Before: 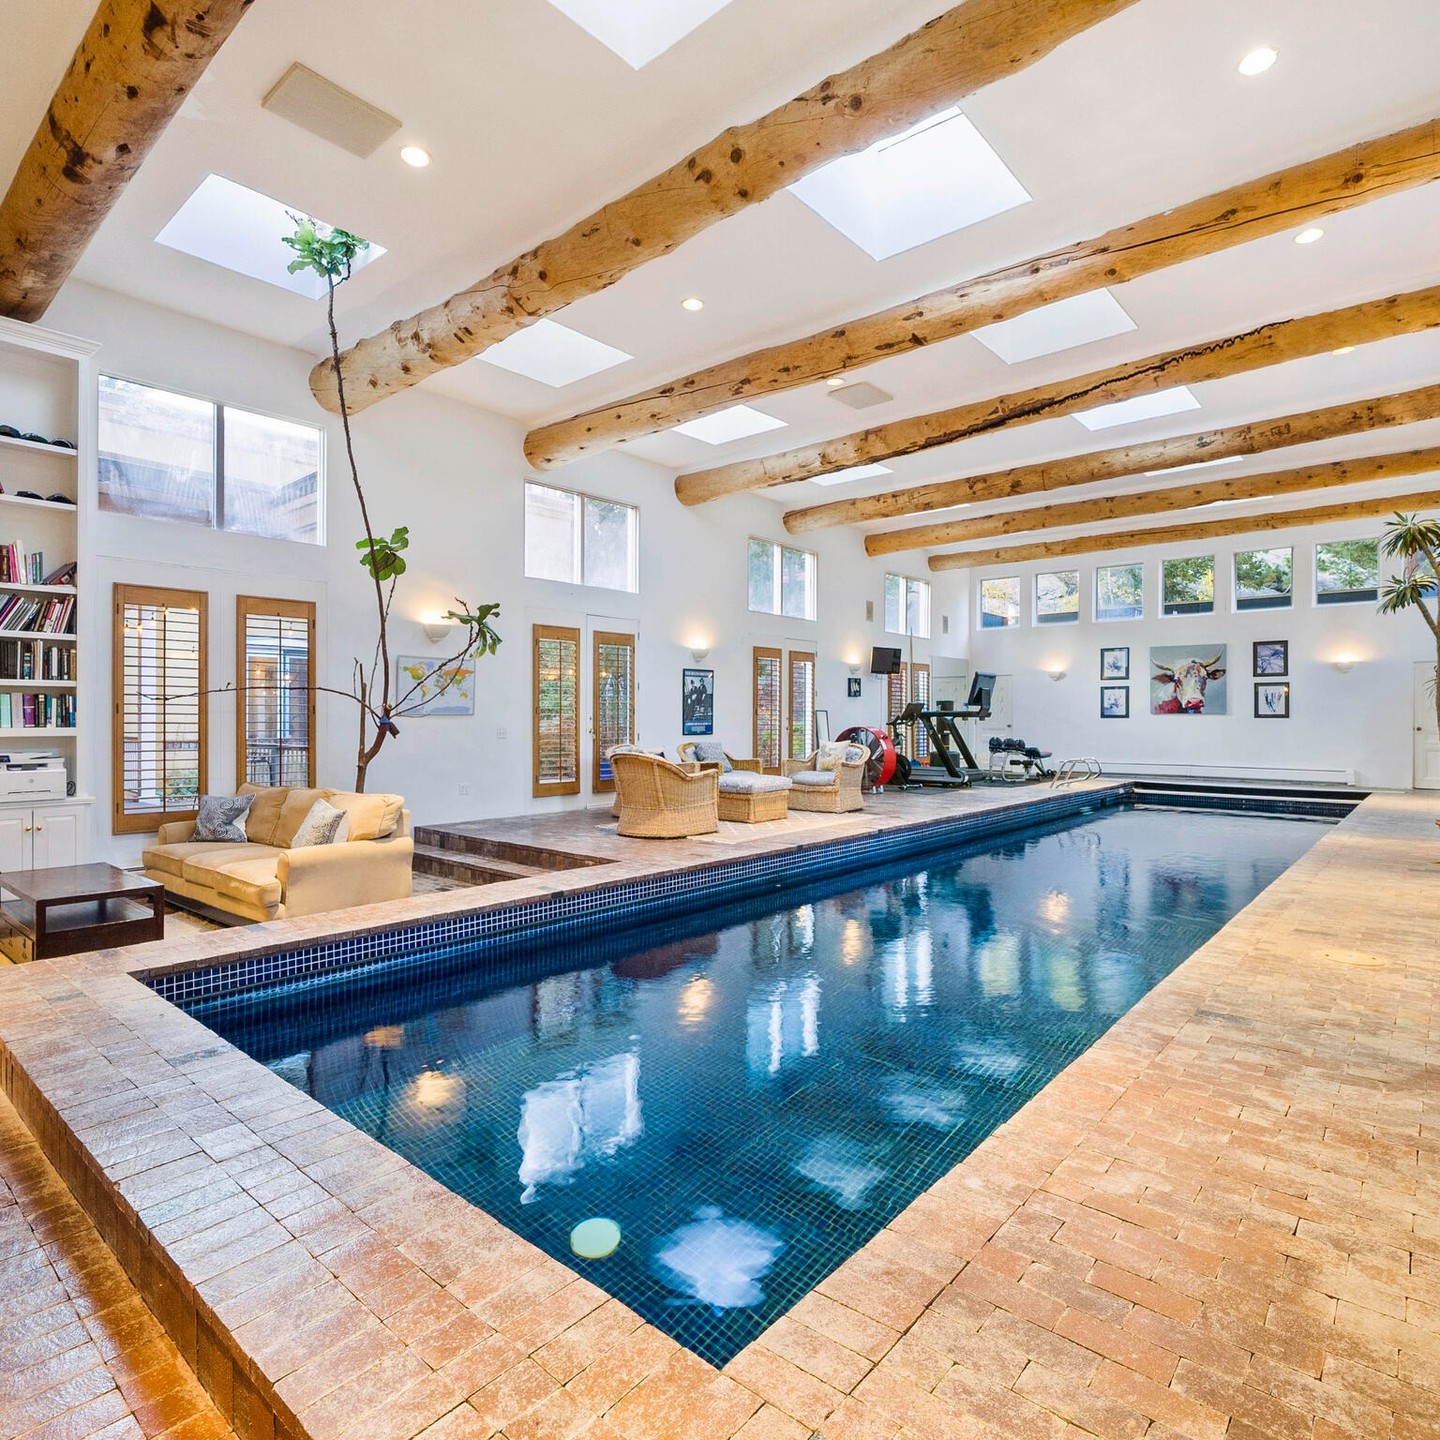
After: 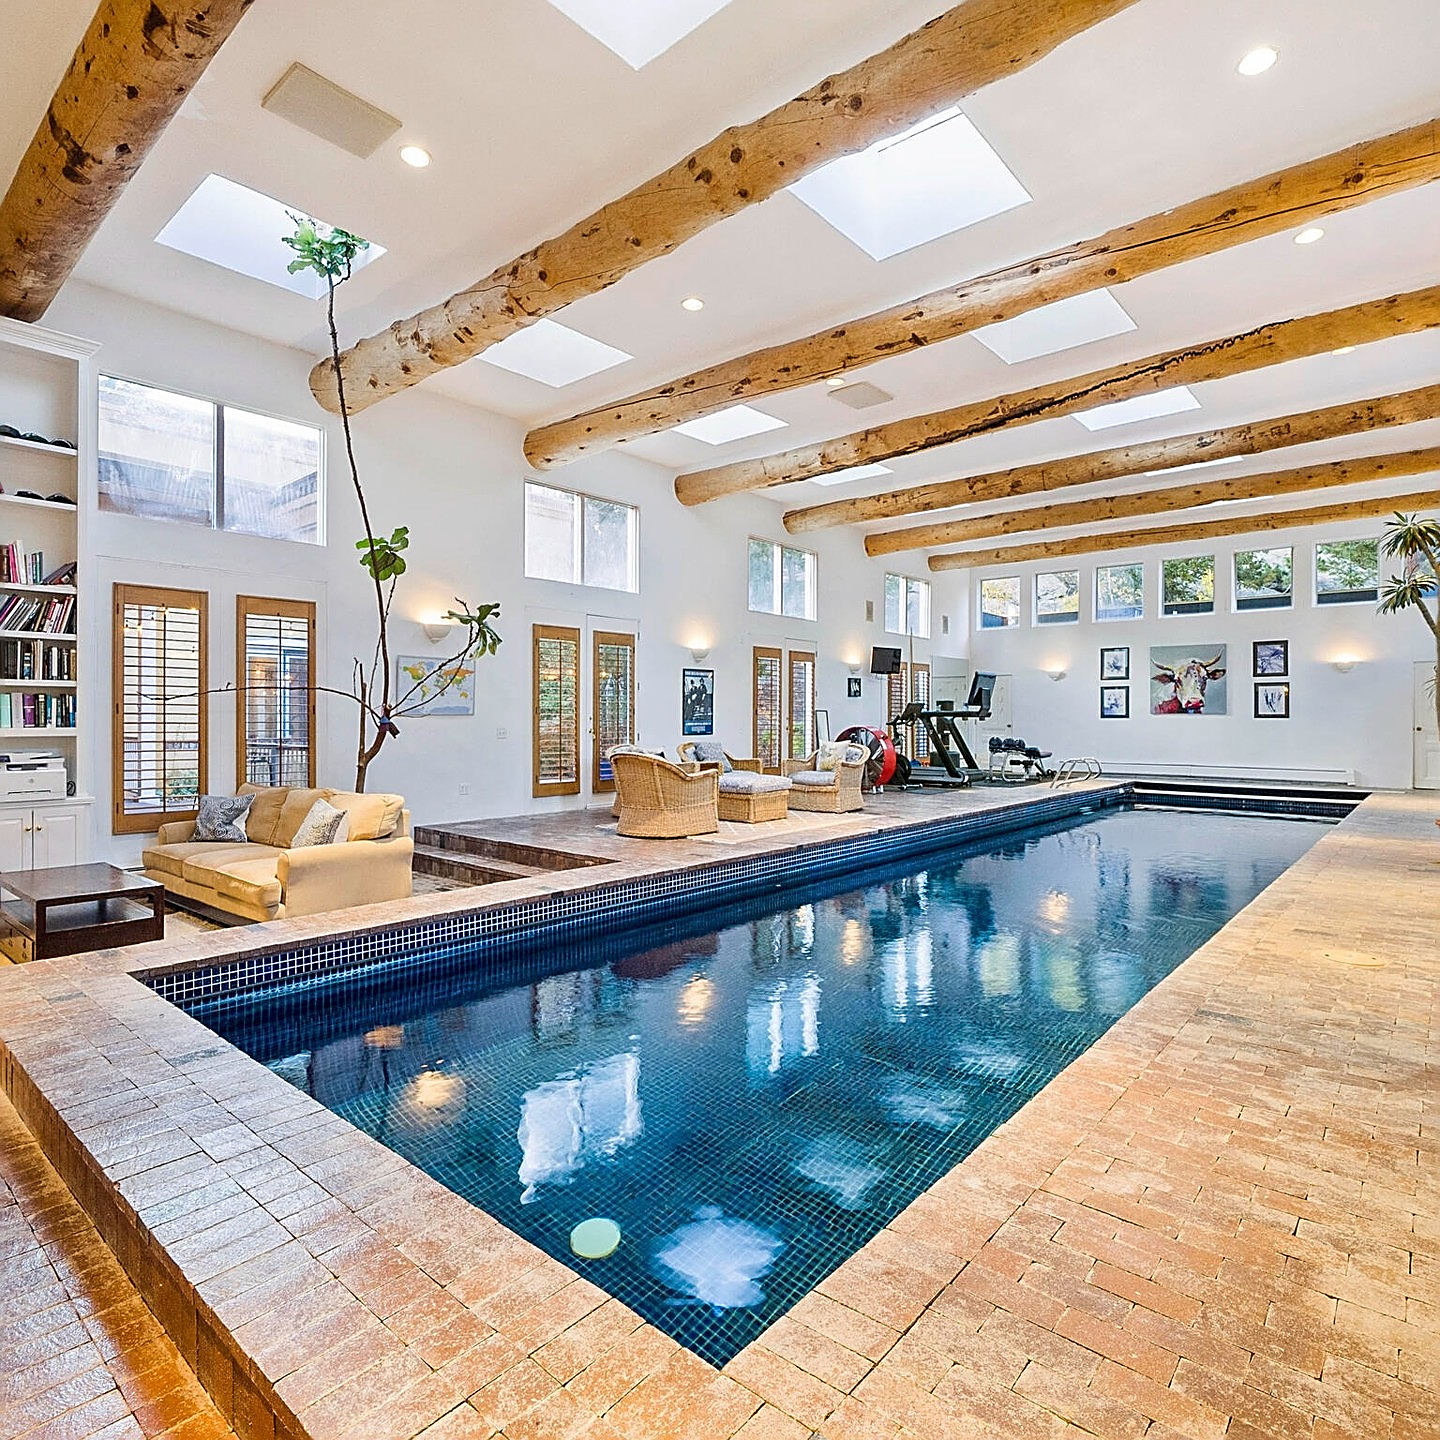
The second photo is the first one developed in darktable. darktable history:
sharpen: amount 0.905
